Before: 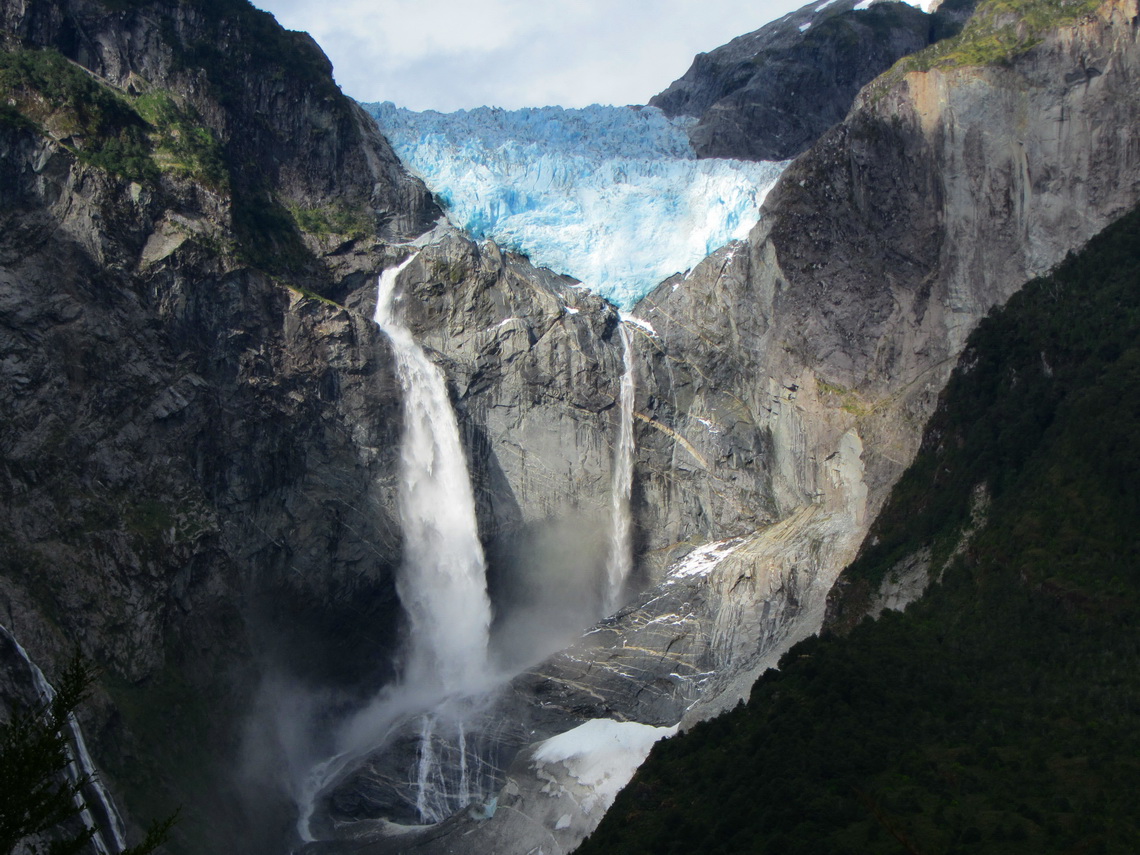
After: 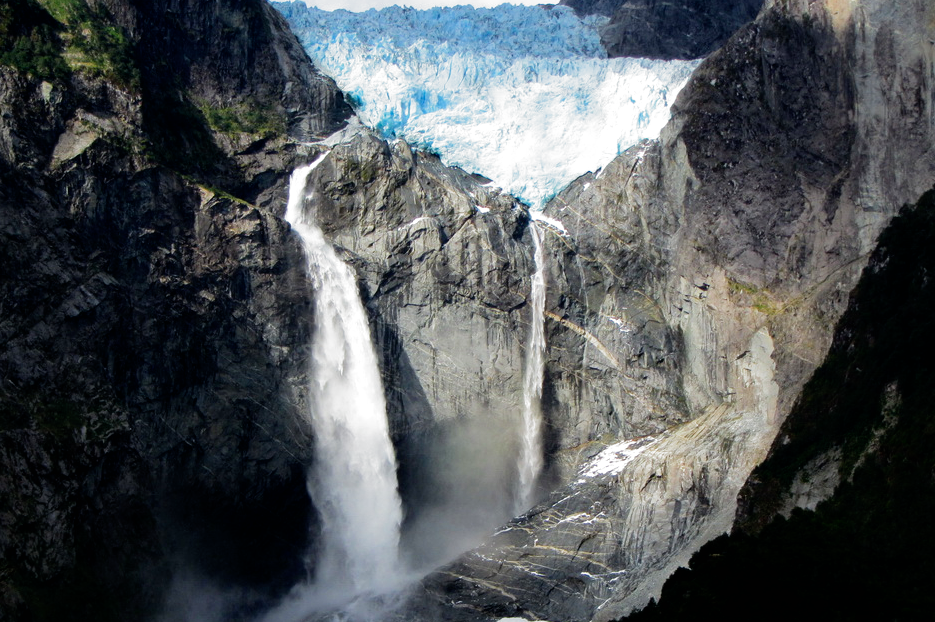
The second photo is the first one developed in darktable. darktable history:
crop: left 7.856%, top 11.836%, right 10.12%, bottom 15.387%
filmic rgb: black relative exposure -8.2 EV, white relative exposure 2.2 EV, threshold 3 EV, hardness 7.11, latitude 75%, contrast 1.325, highlights saturation mix -2%, shadows ↔ highlights balance 30%, preserve chrominance no, color science v5 (2021), contrast in shadows safe, contrast in highlights safe, enable highlight reconstruction true
